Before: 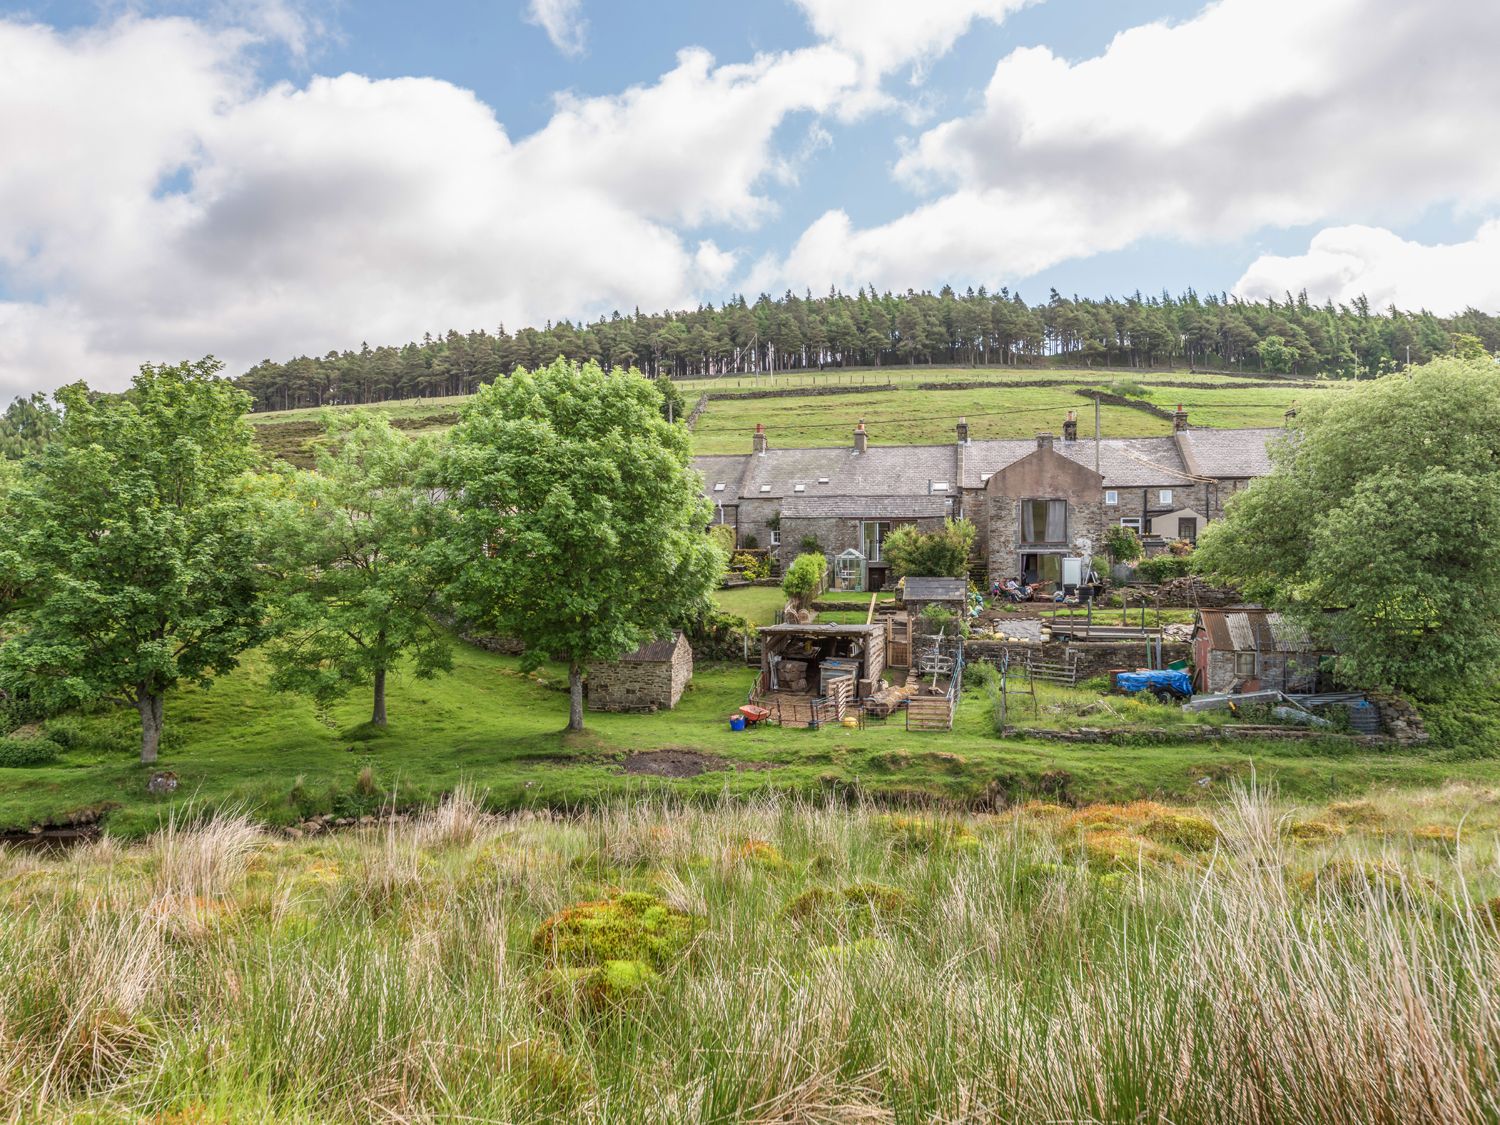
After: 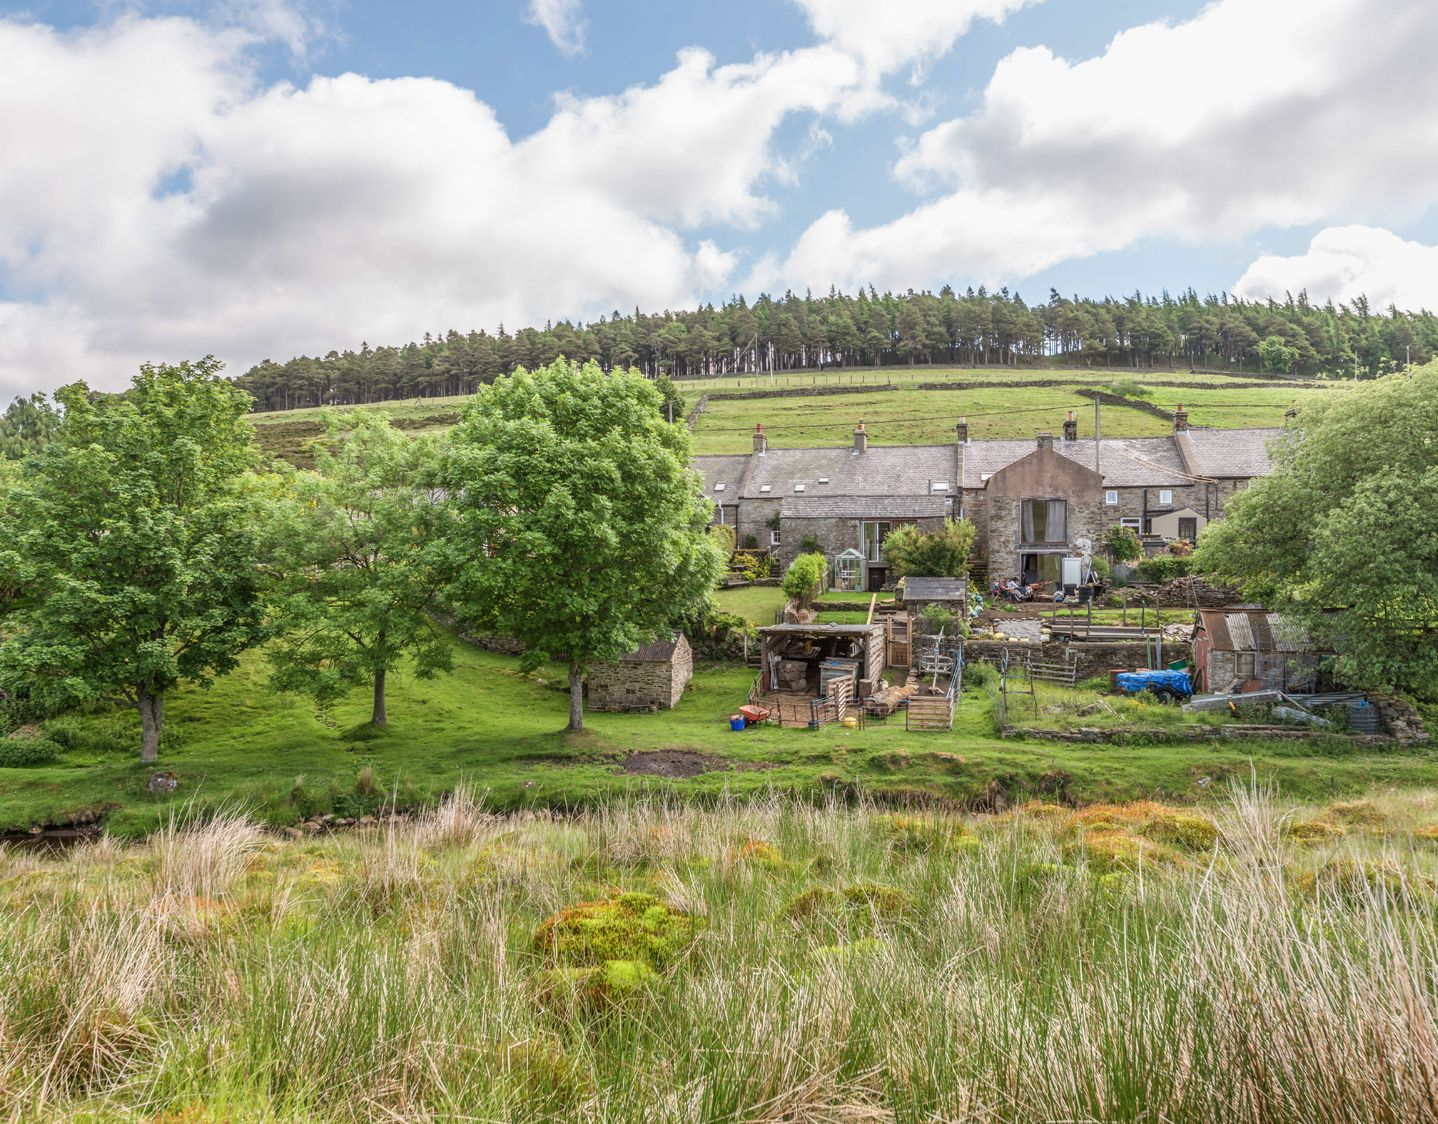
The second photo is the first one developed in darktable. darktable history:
crop: right 4.124%, bottom 0.021%
